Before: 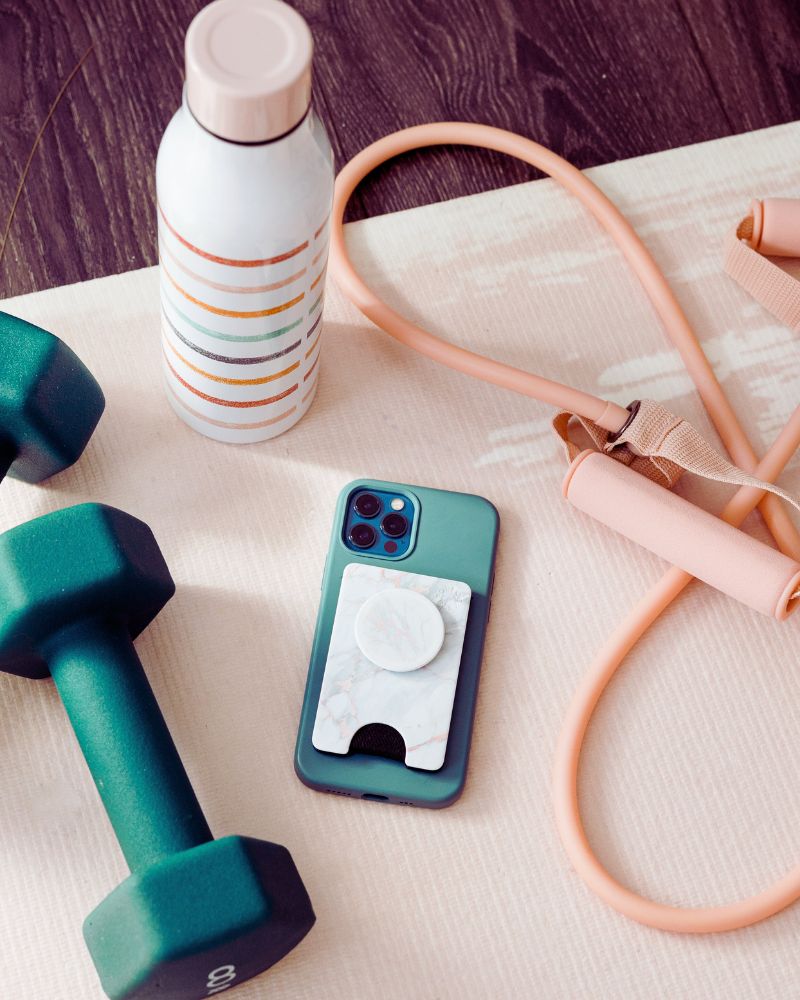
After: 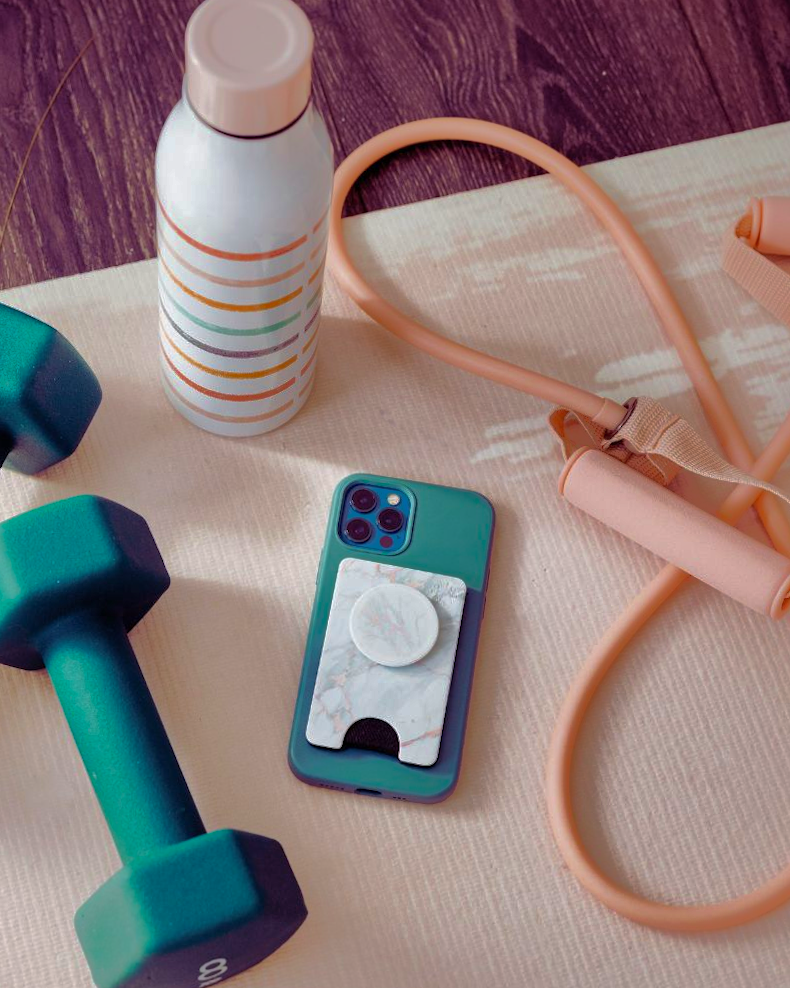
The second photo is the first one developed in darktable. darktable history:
velvia: on, module defaults
crop and rotate: angle -0.548°
shadows and highlights: shadows 38.71, highlights -74.67
